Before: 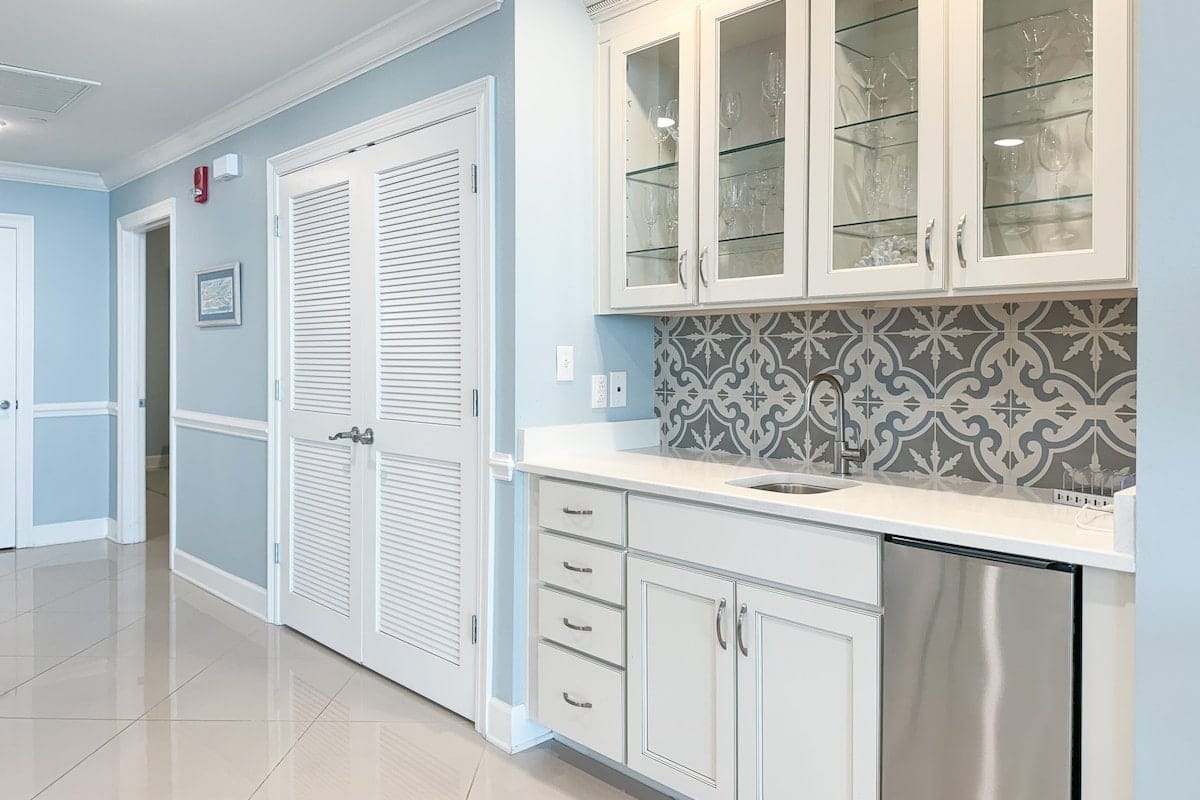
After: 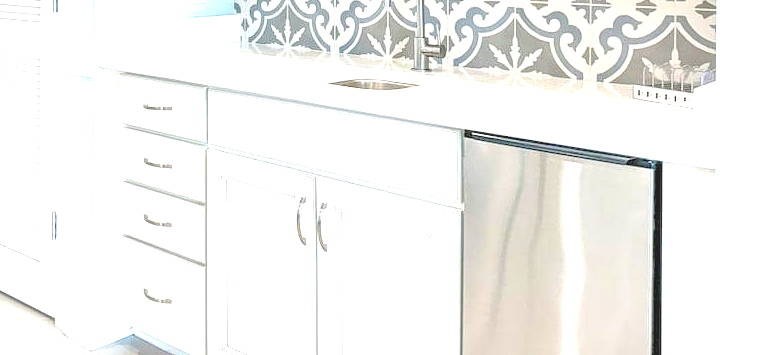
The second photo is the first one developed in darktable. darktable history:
vignetting: fall-off radius 100.78%, width/height ratio 1.341, unbound false
crop and rotate: left 35.015%, top 50.589%, bottom 4.996%
exposure: black level correction 0, exposure 1.001 EV, compensate exposure bias true, compensate highlight preservation false
local contrast: on, module defaults
levels: levels [0.044, 0.416, 0.908]
